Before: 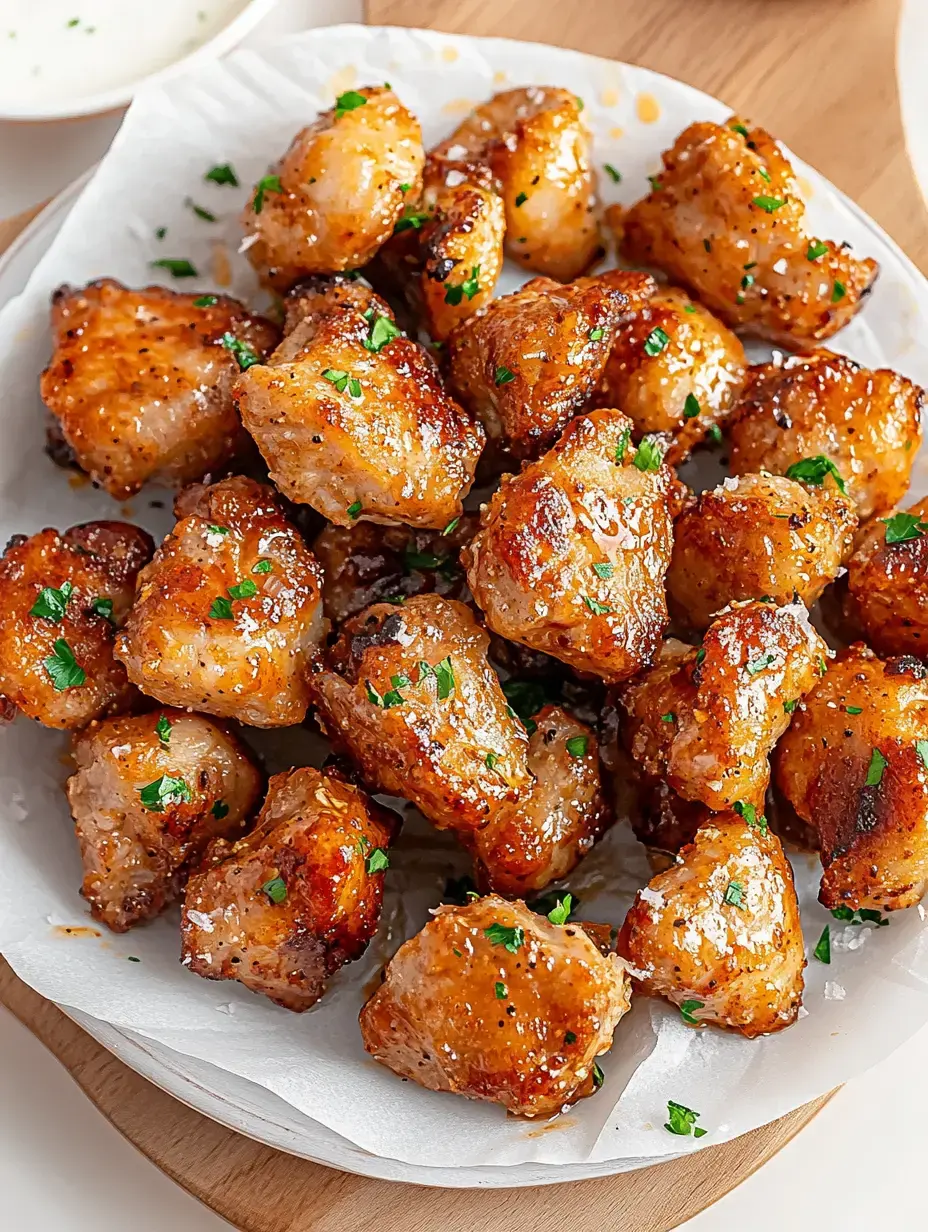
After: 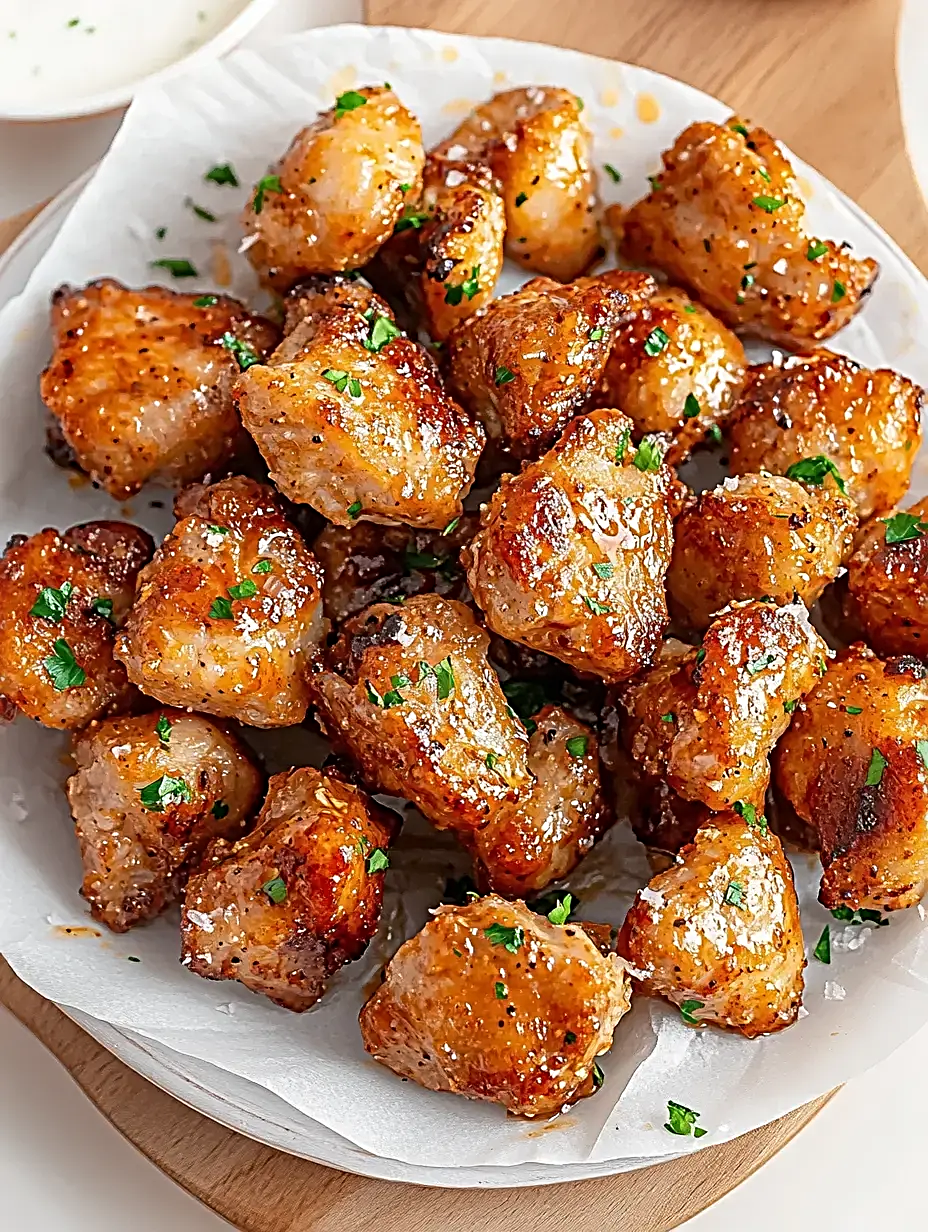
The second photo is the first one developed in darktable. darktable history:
sharpen: radius 3.131
